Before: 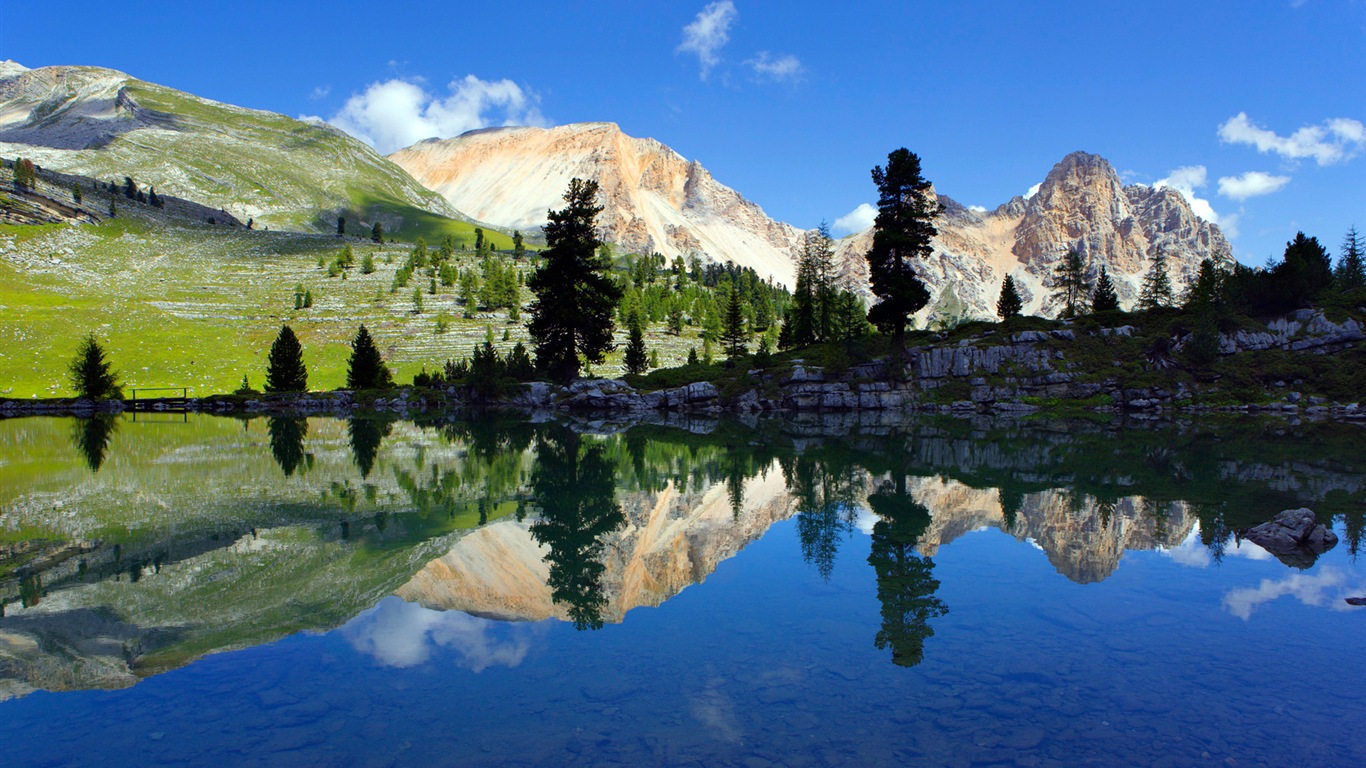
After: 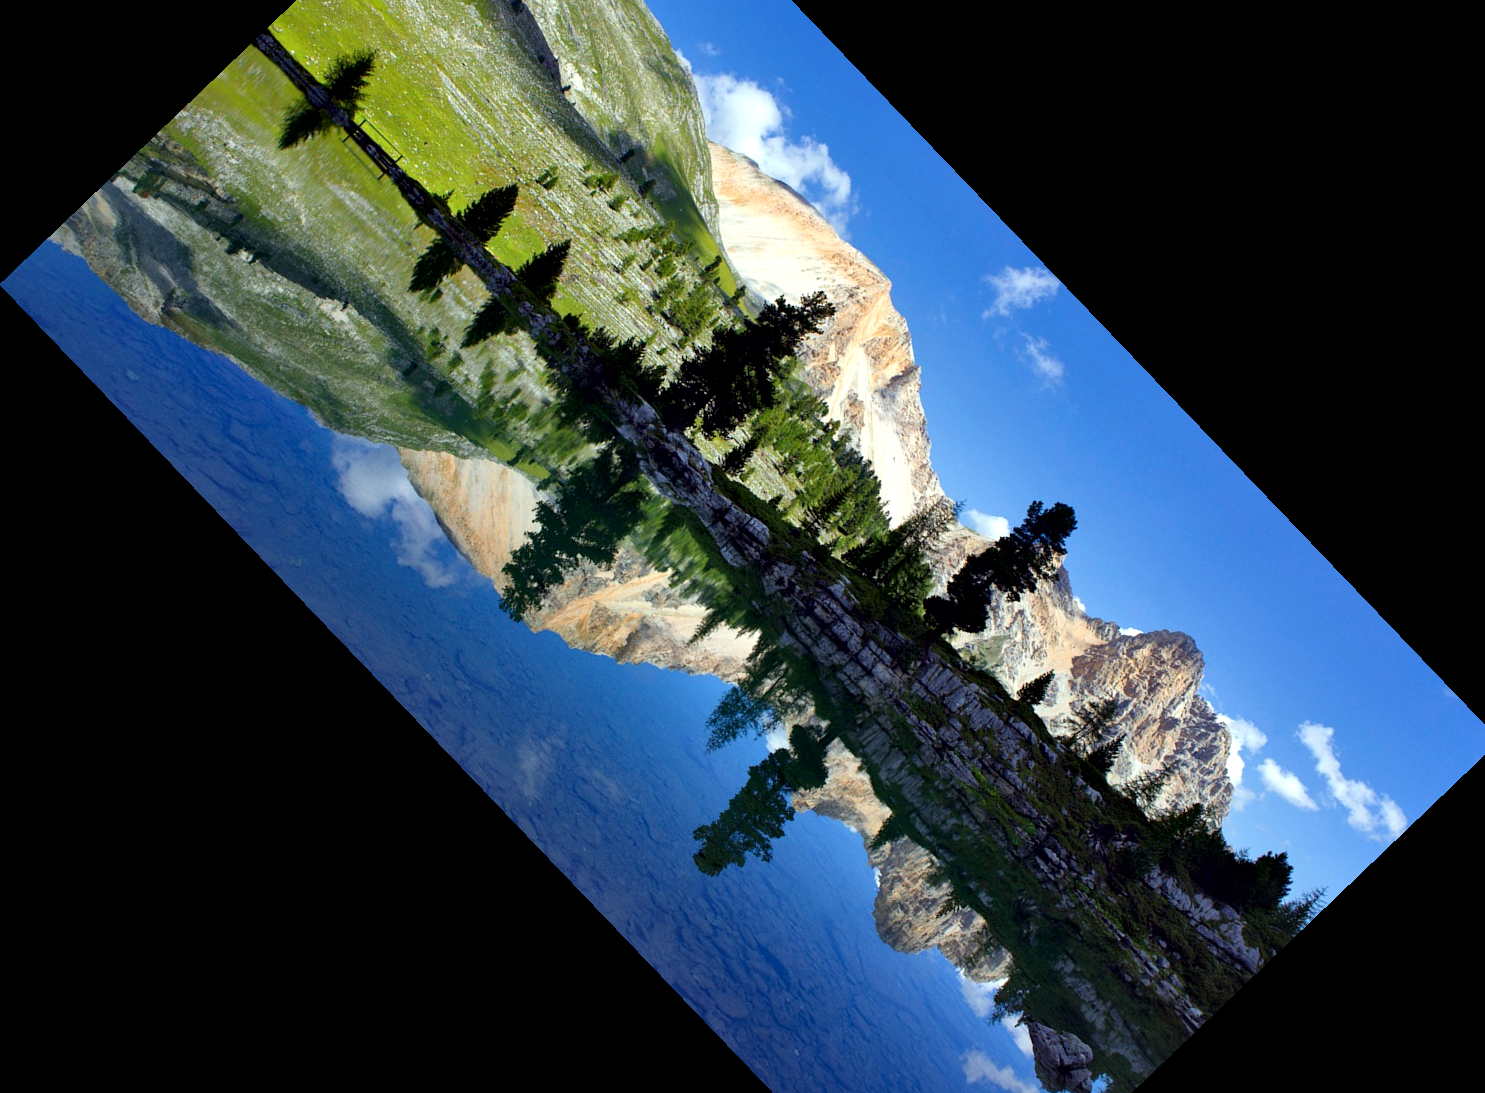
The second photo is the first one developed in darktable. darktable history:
local contrast: mode bilateral grid, contrast 25, coarseness 60, detail 151%, midtone range 0.2
crop and rotate: angle -46.26°, top 16.234%, right 0.912%, bottom 11.704%
